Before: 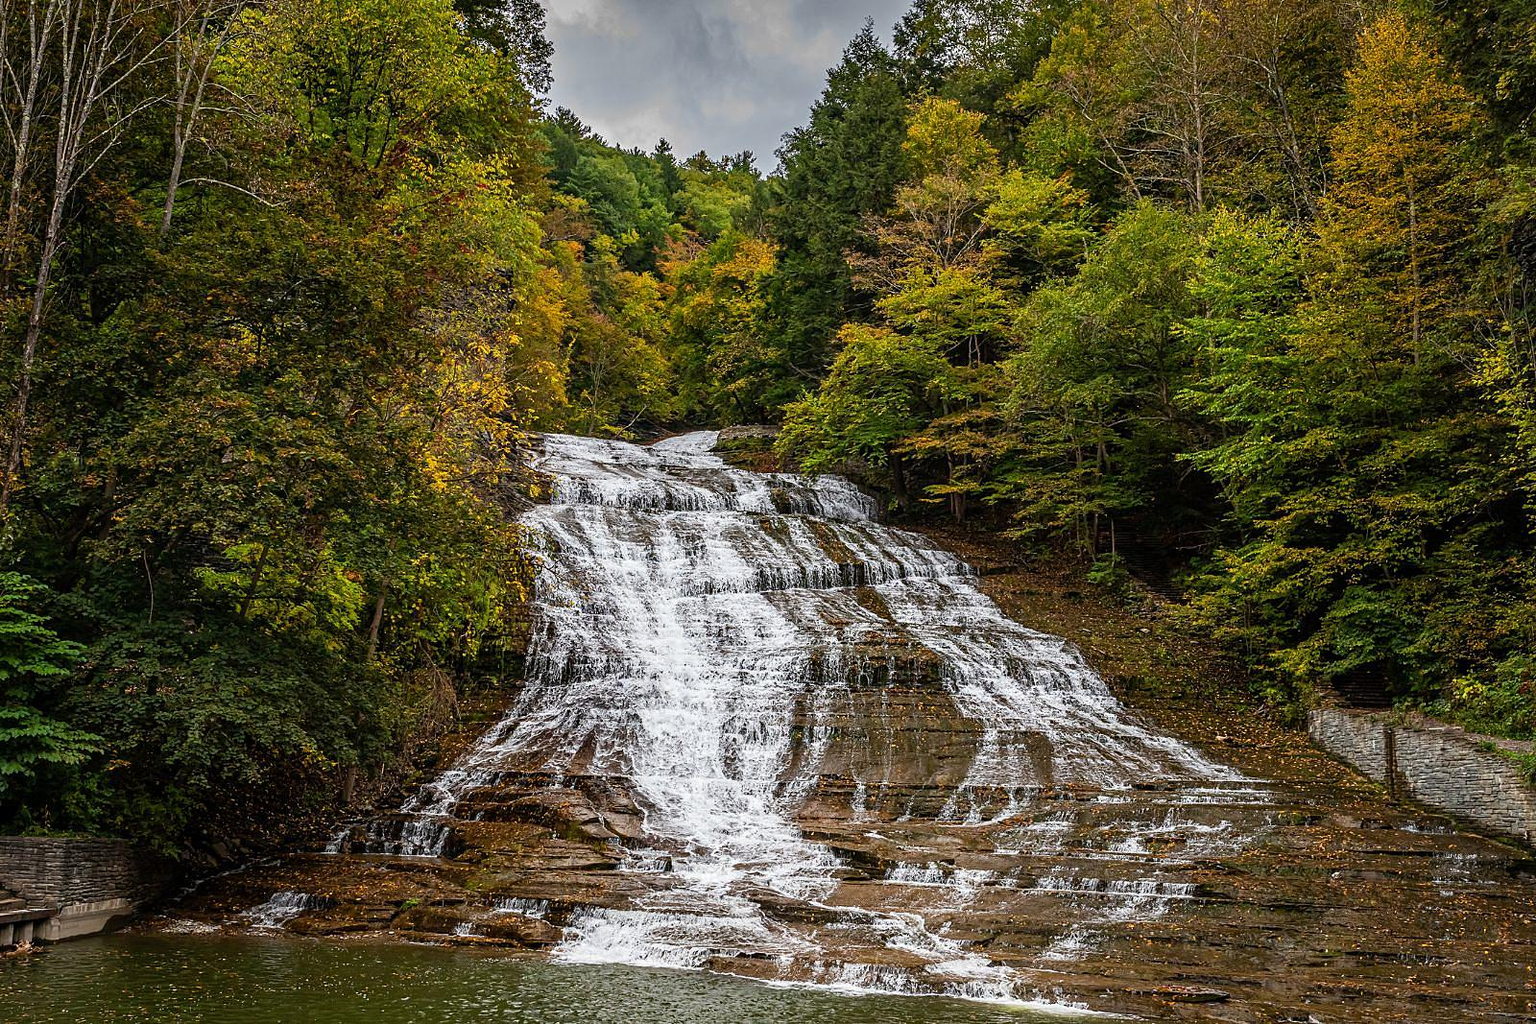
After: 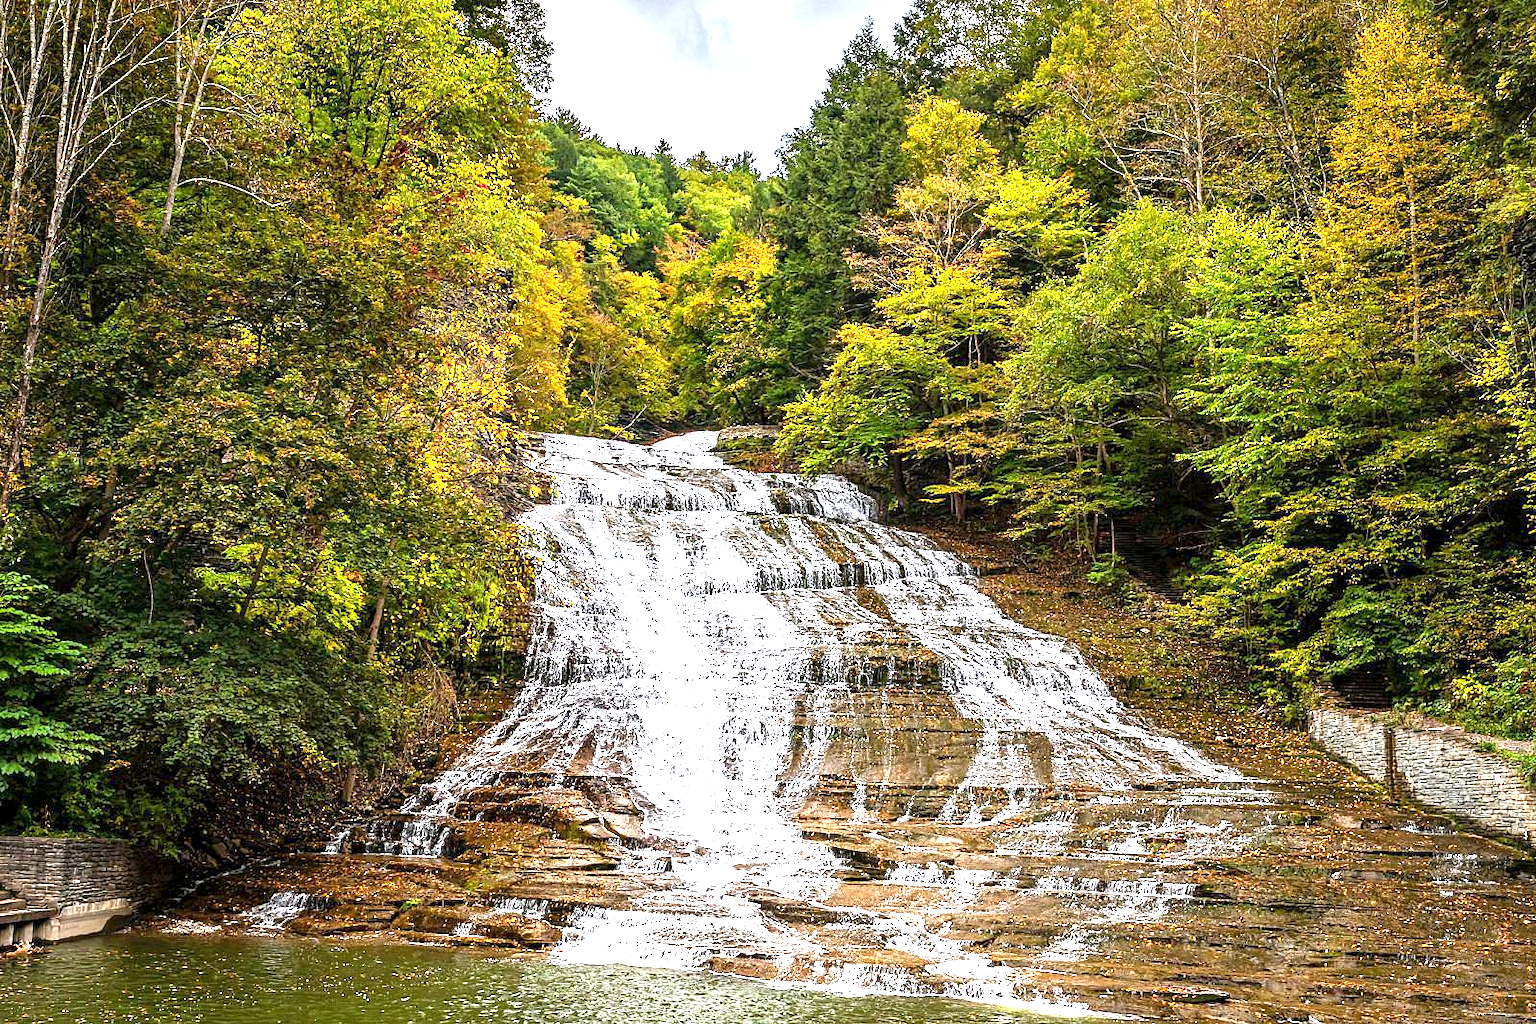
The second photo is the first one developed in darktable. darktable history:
exposure: black level correction 0.001, exposure 1.822 EV, compensate exposure bias true, compensate highlight preservation false
color balance rgb: global vibrance 10%
